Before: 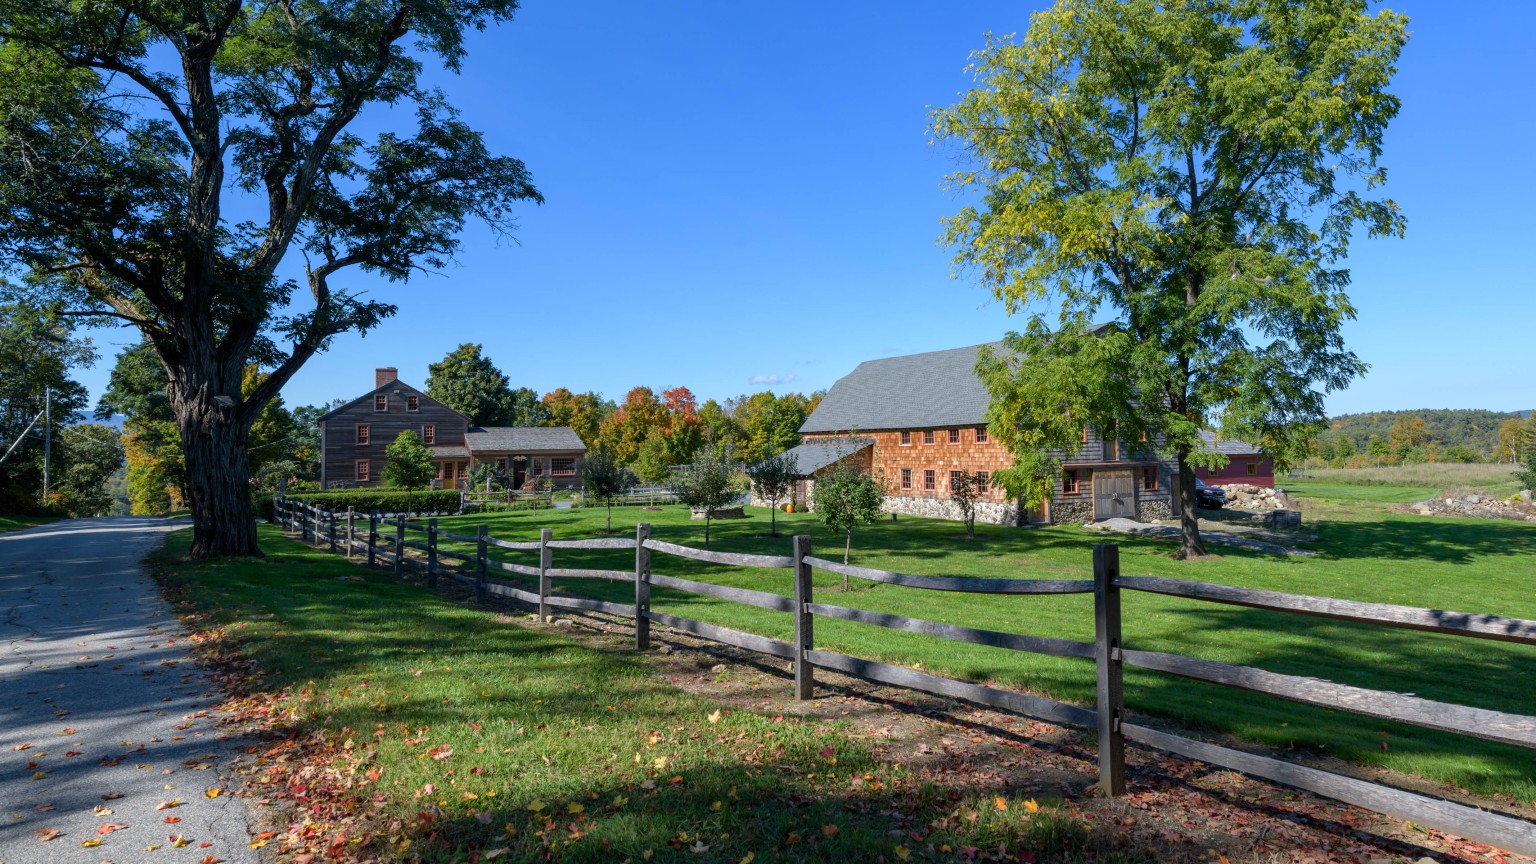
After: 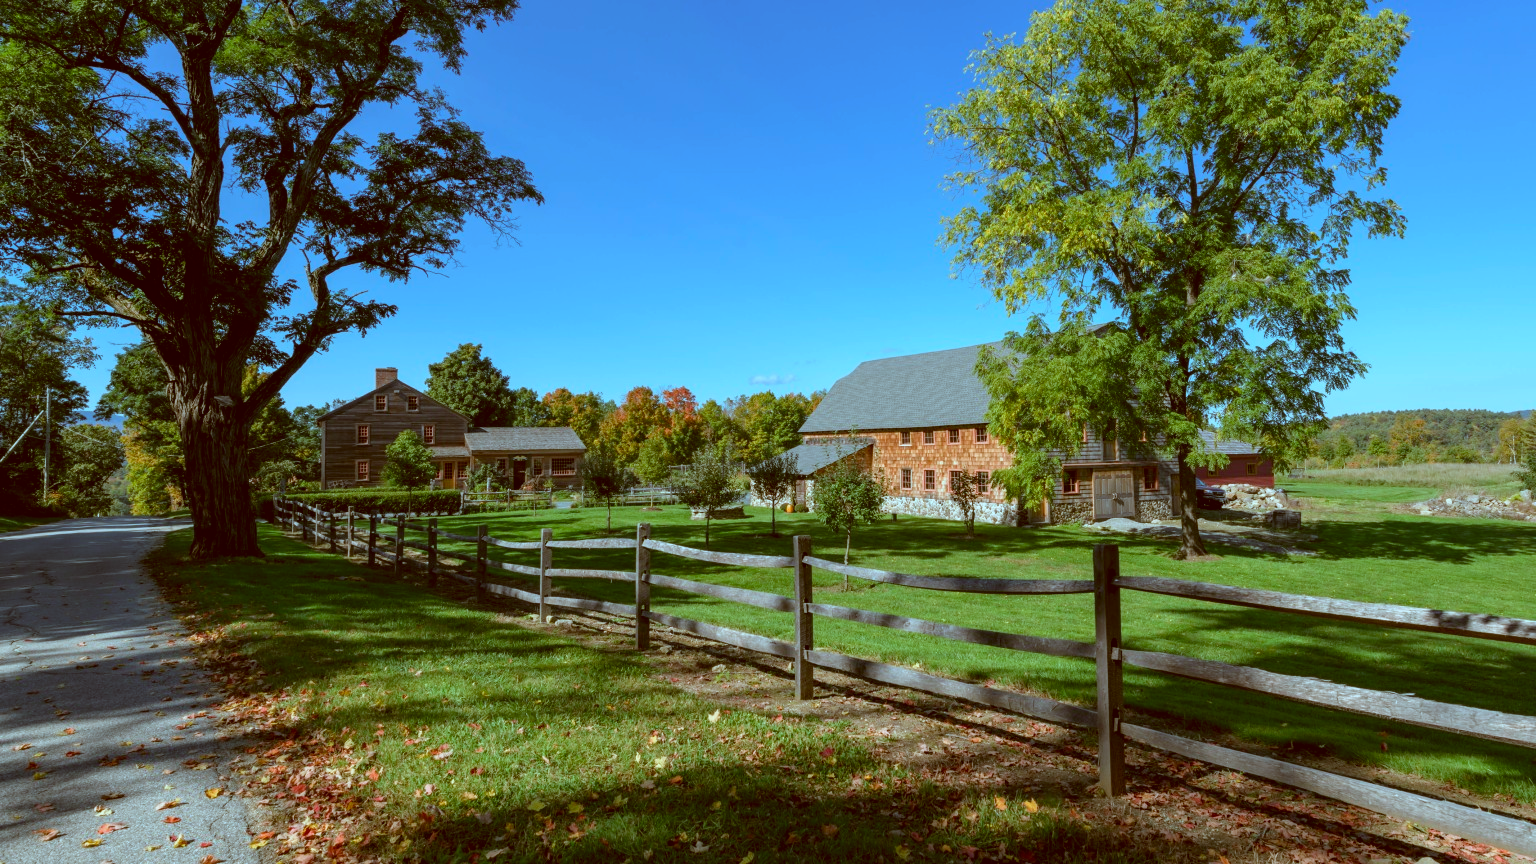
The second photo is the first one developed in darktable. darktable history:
color correction: highlights a* -14.62, highlights b* -16.22, shadows a* 10.12, shadows b* 29.4
bloom: size 9%, threshold 100%, strength 7%
